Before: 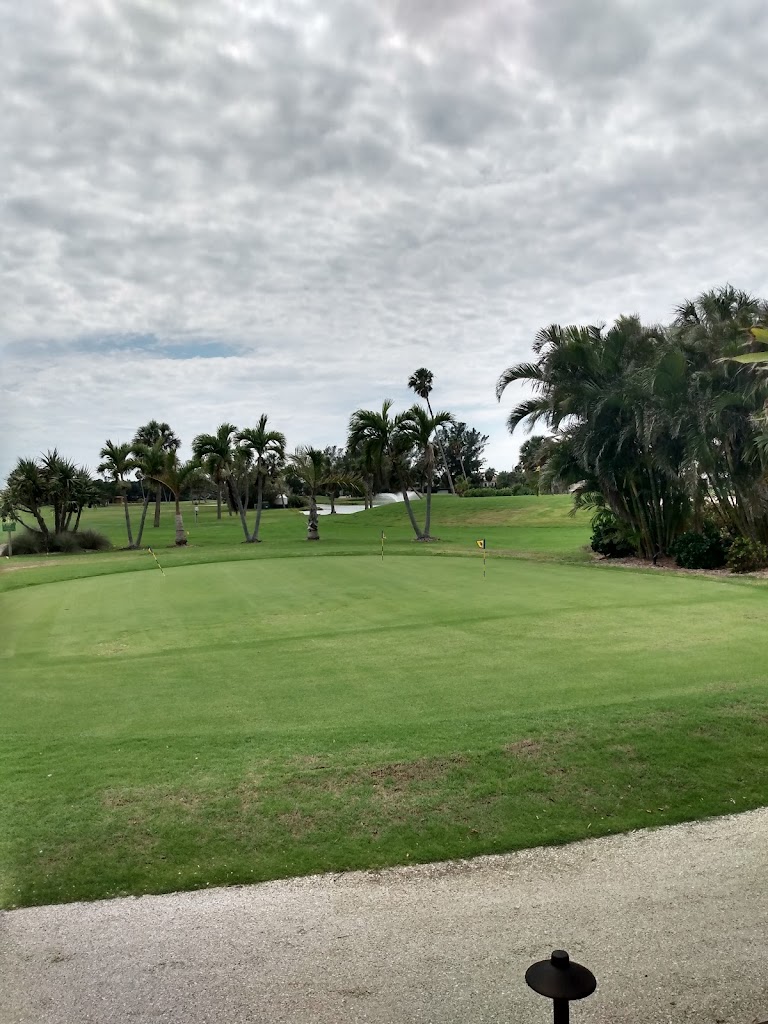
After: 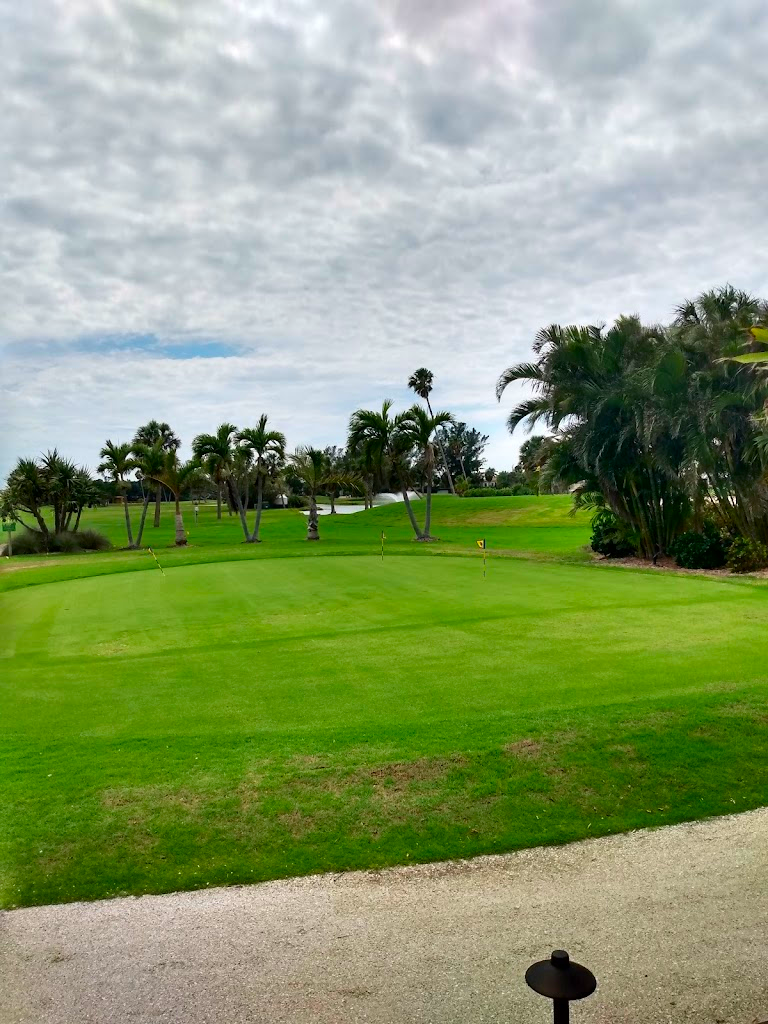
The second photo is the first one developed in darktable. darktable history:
contrast brightness saturation: contrast 0.05
color correction: saturation 1.8
